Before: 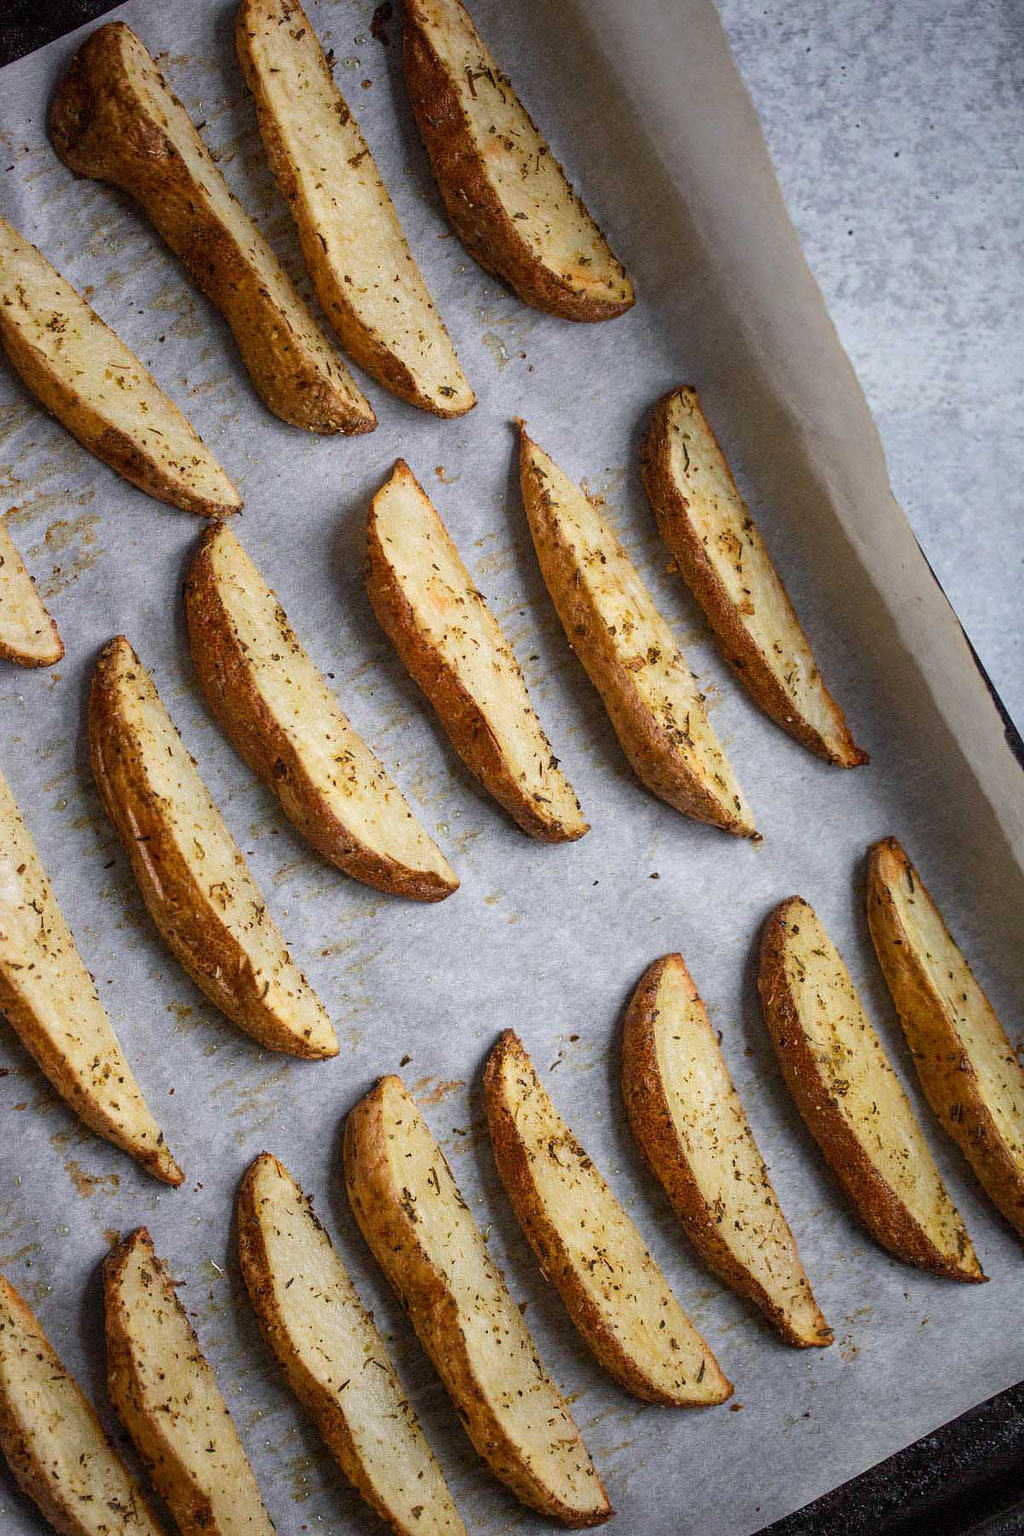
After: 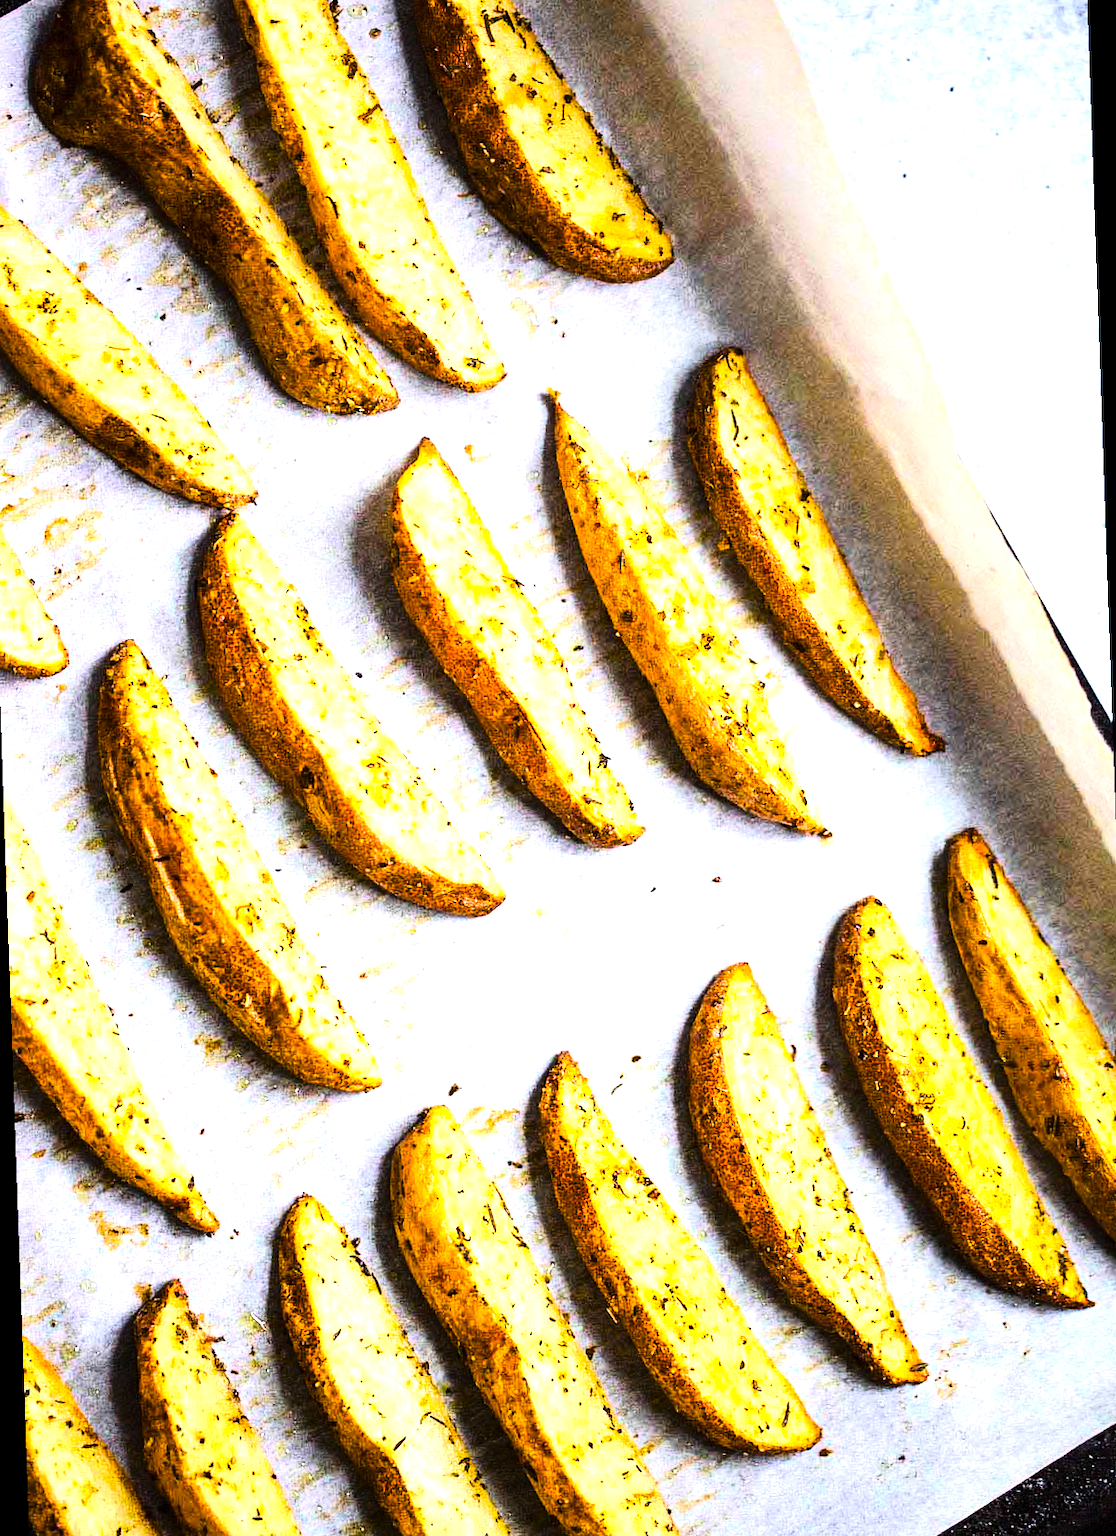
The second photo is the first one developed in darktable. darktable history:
tone equalizer: -8 EV -0.417 EV, -7 EV -0.389 EV, -6 EV -0.333 EV, -5 EV -0.222 EV, -3 EV 0.222 EV, -2 EV 0.333 EV, -1 EV 0.389 EV, +0 EV 0.417 EV, edges refinement/feathering 500, mask exposure compensation -1.57 EV, preserve details no
rotate and perspective: rotation -2°, crop left 0.022, crop right 0.978, crop top 0.049, crop bottom 0.951
tone curve: curves: ch0 [(0, 0) (0.195, 0.109) (0.751, 0.848) (1, 1)], color space Lab, linked channels, preserve colors none
exposure: black level correction 0, exposure 1.2 EV, compensate highlight preservation false
color balance rgb: linear chroma grading › global chroma 50%, perceptual saturation grading › global saturation 2.34%, global vibrance 6.64%, contrast 12.71%, saturation formula JzAzBz (2021)
